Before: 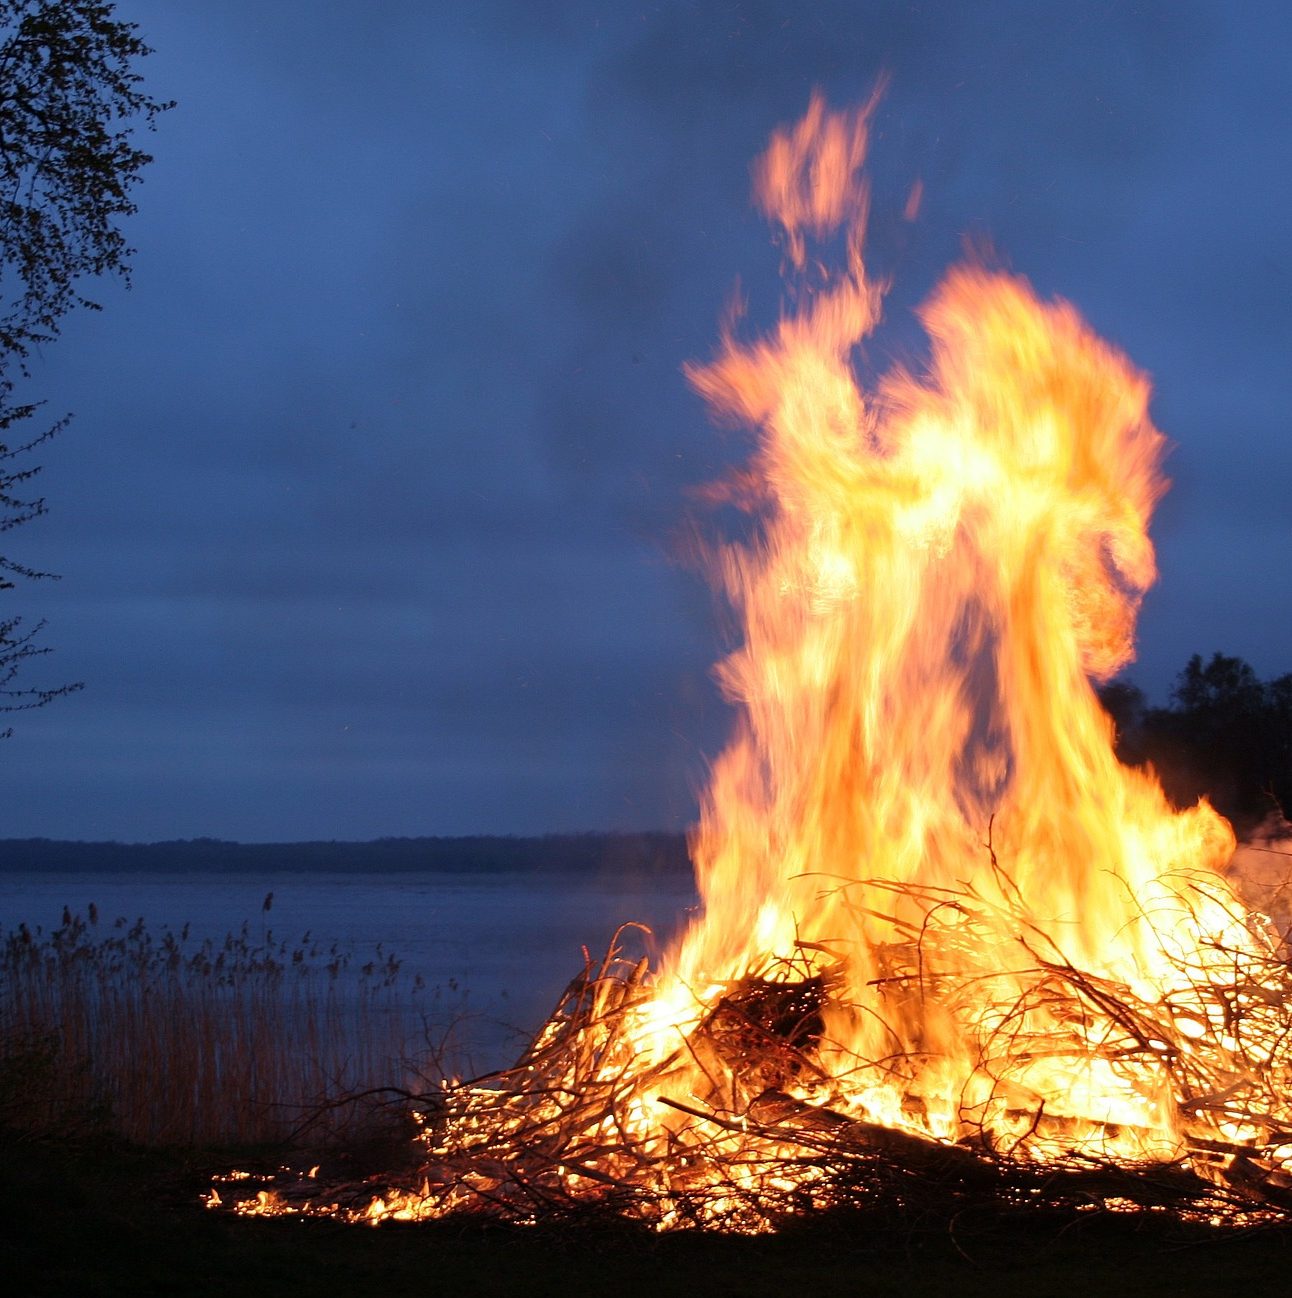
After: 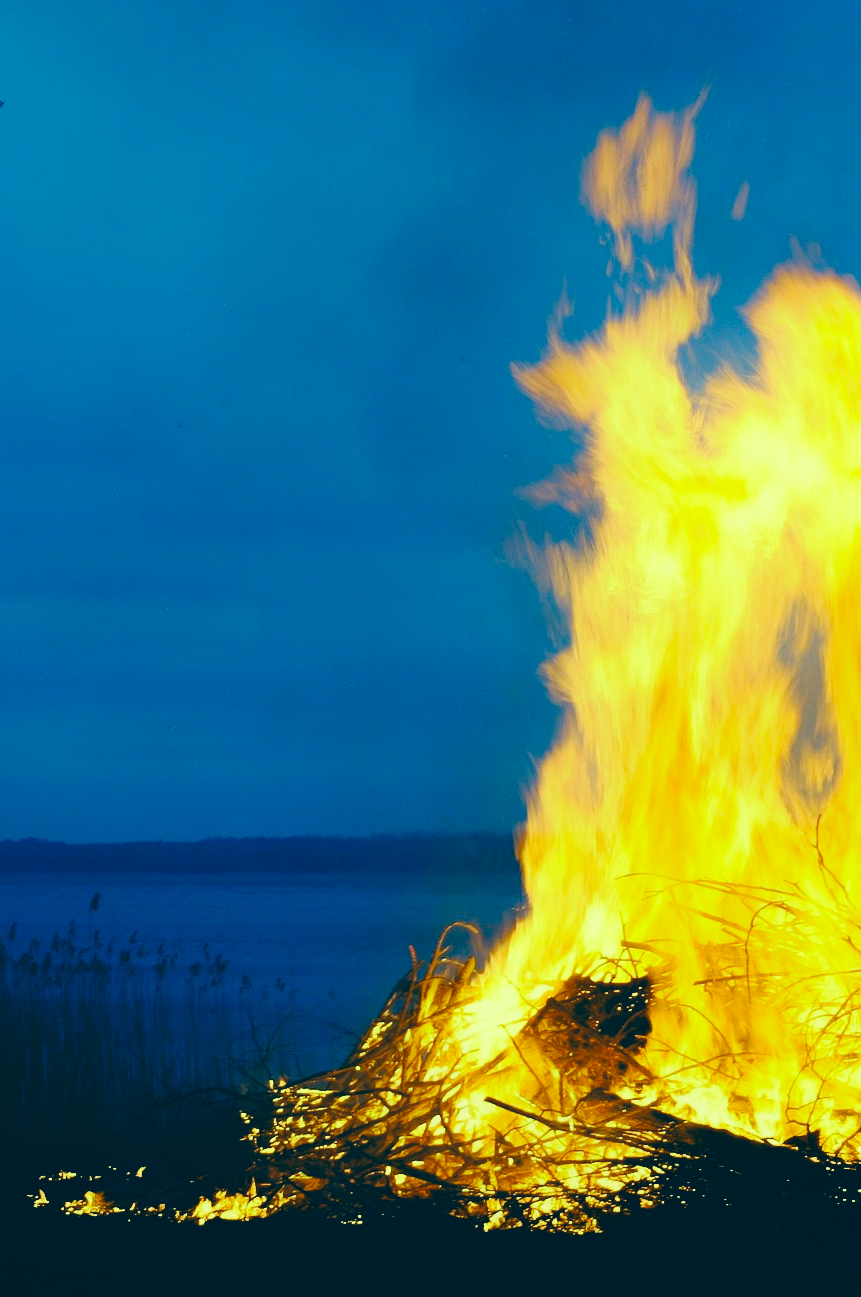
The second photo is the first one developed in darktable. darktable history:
base curve: curves: ch0 [(0, 0) (0.036, 0.025) (0.121, 0.166) (0.206, 0.329) (0.605, 0.79) (1, 1)], preserve colors none
color correction: highlights a* -15.33, highlights b* 39.84, shadows a* -39.22, shadows b* -25.72
crop and rotate: left 13.411%, right 19.944%
contrast equalizer: octaves 7, y [[0.6 ×6], [0.55 ×6], [0 ×6], [0 ×6], [0 ×6]], mix -0.99
